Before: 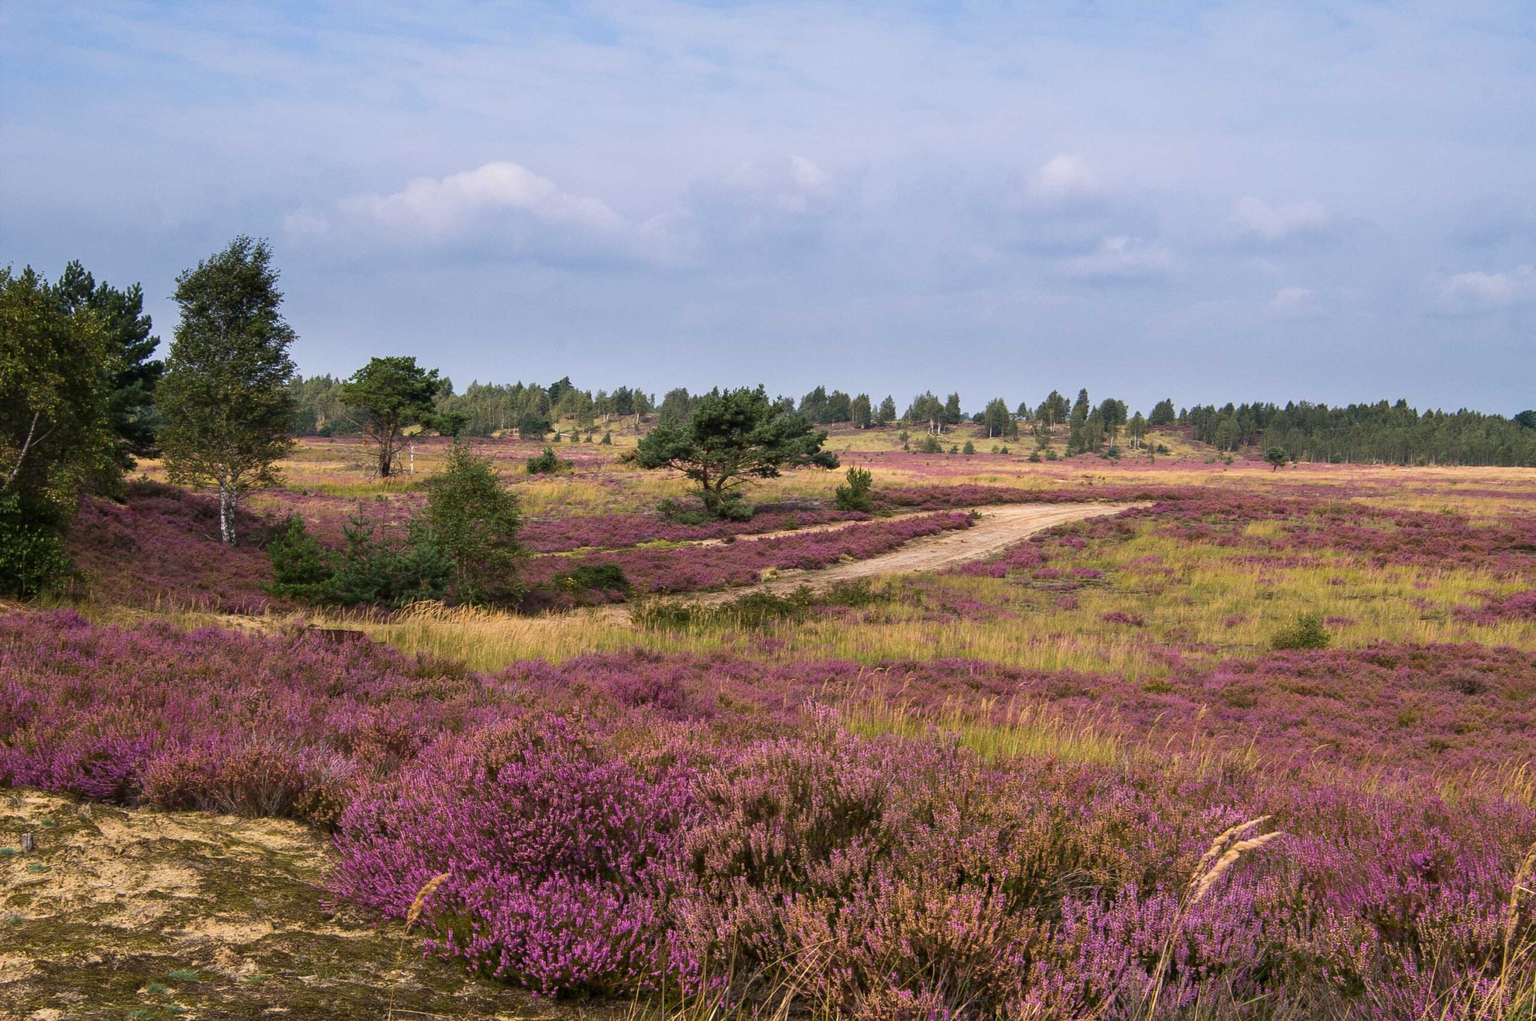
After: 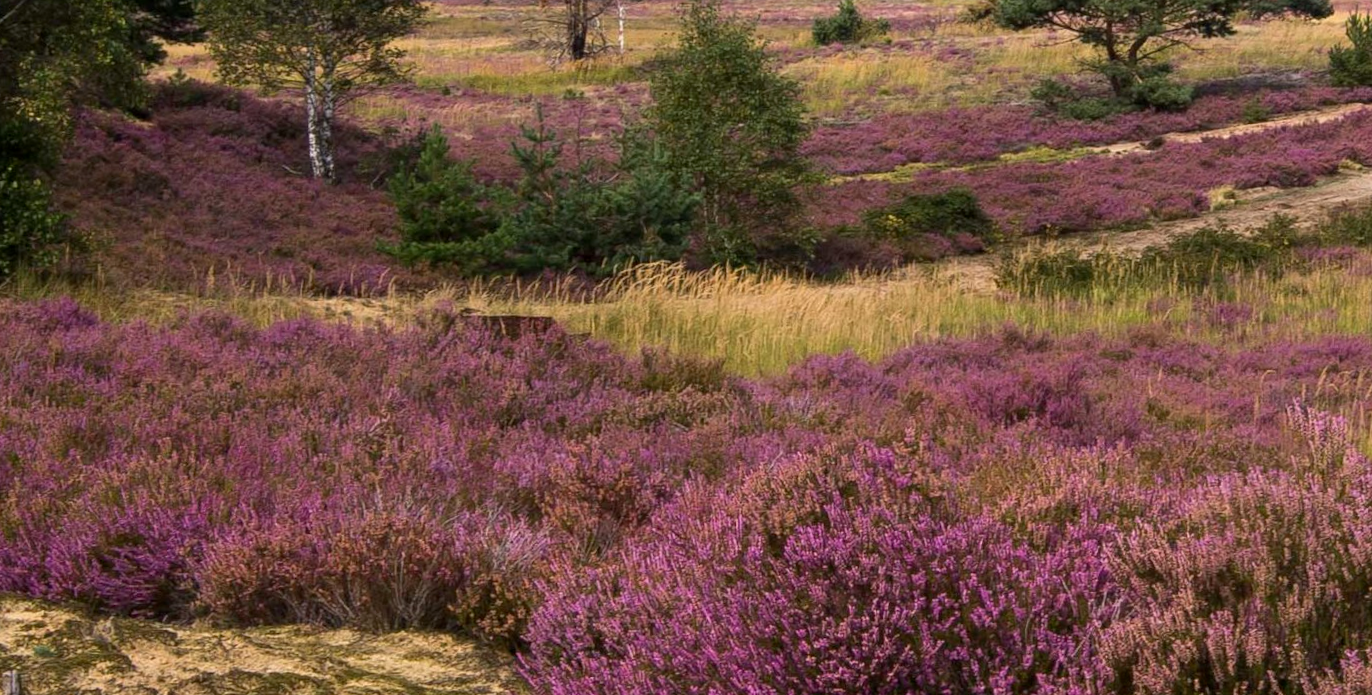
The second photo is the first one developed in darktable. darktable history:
crop: top 44.483%, right 43.593%, bottom 12.892%
exposure: black level correction 0.001, compensate highlight preservation false
rotate and perspective: rotation -2.12°, lens shift (vertical) 0.009, lens shift (horizontal) -0.008, automatic cropping original format, crop left 0.036, crop right 0.964, crop top 0.05, crop bottom 0.959
